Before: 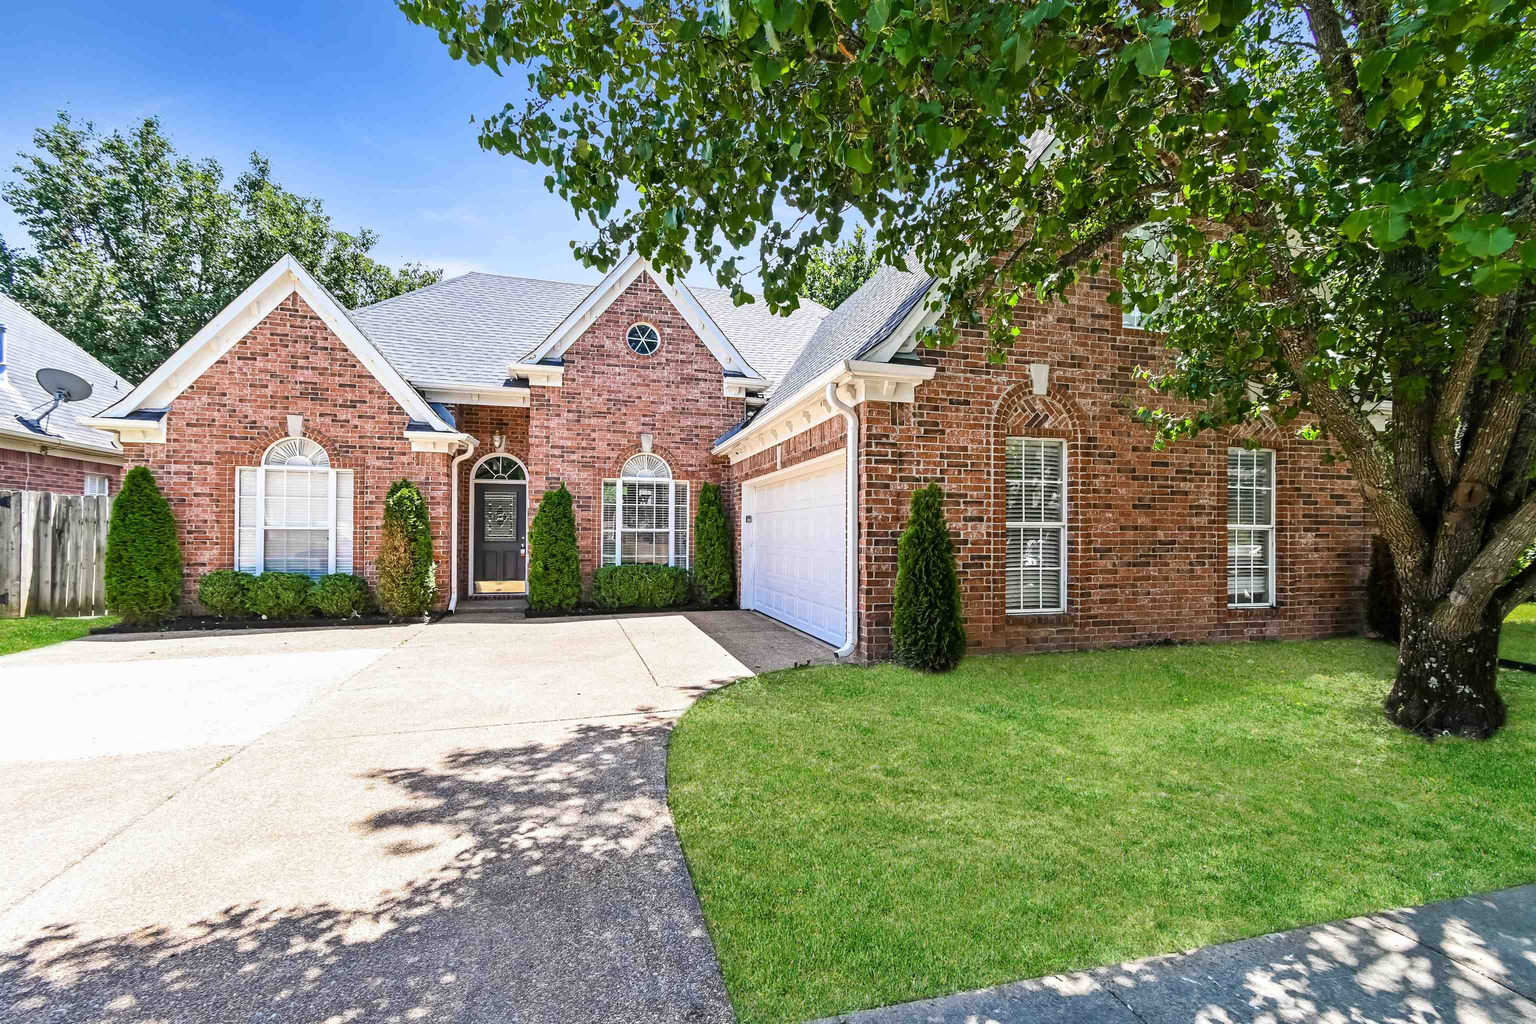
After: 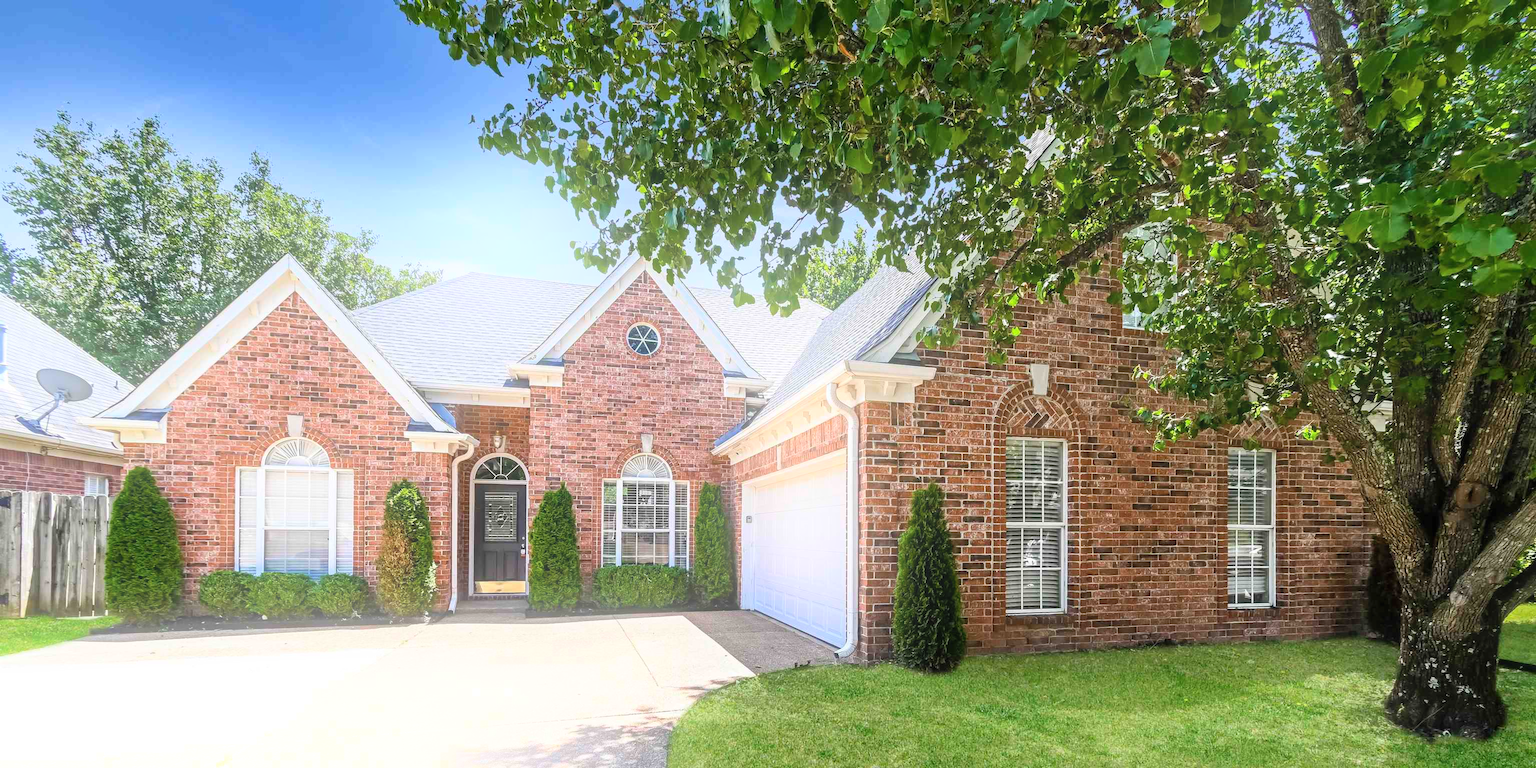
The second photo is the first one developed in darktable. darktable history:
bloom: on, module defaults
crop: bottom 24.988%
shadows and highlights: shadows 37.27, highlights -28.18, soften with gaussian
